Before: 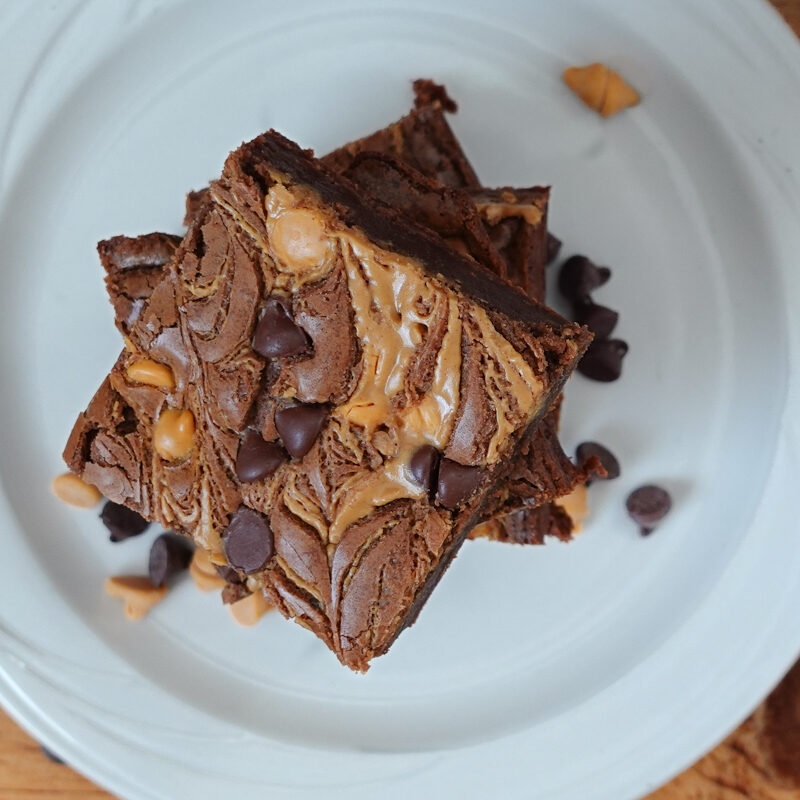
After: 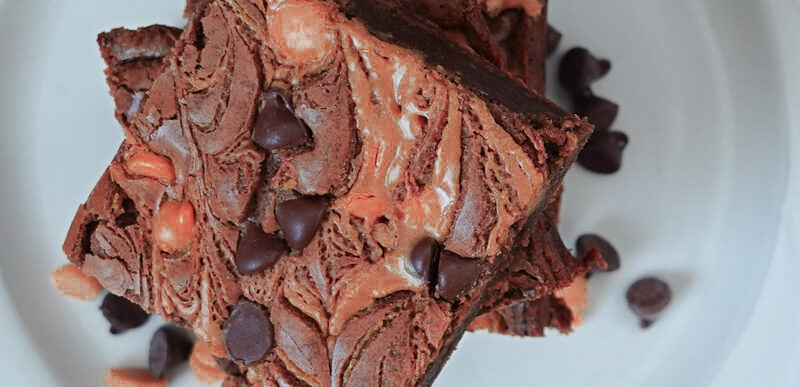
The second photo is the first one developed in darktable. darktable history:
color zones: curves: ch0 [(0.006, 0.385) (0.143, 0.563) (0.243, 0.321) (0.352, 0.464) (0.516, 0.456) (0.625, 0.5) (0.75, 0.5) (0.875, 0.5)]; ch1 [(0, 0.5) (0.134, 0.504) (0.246, 0.463) (0.421, 0.515) (0.5, 0.56) (0.625, 0.5) (0.75, 0.5) (0.875, 0.5)]; ch2 [(0, 0.5) (0.131, 0.426) (0.307, 0.289) (0.38, 0.188) (0.513, 0.216) (0.625, 0.548) (0.75, 0.468) (0.838, 0.396) (0.971, 0.311)]
crop and rotate: top 26.056%, bottom 25.543%
